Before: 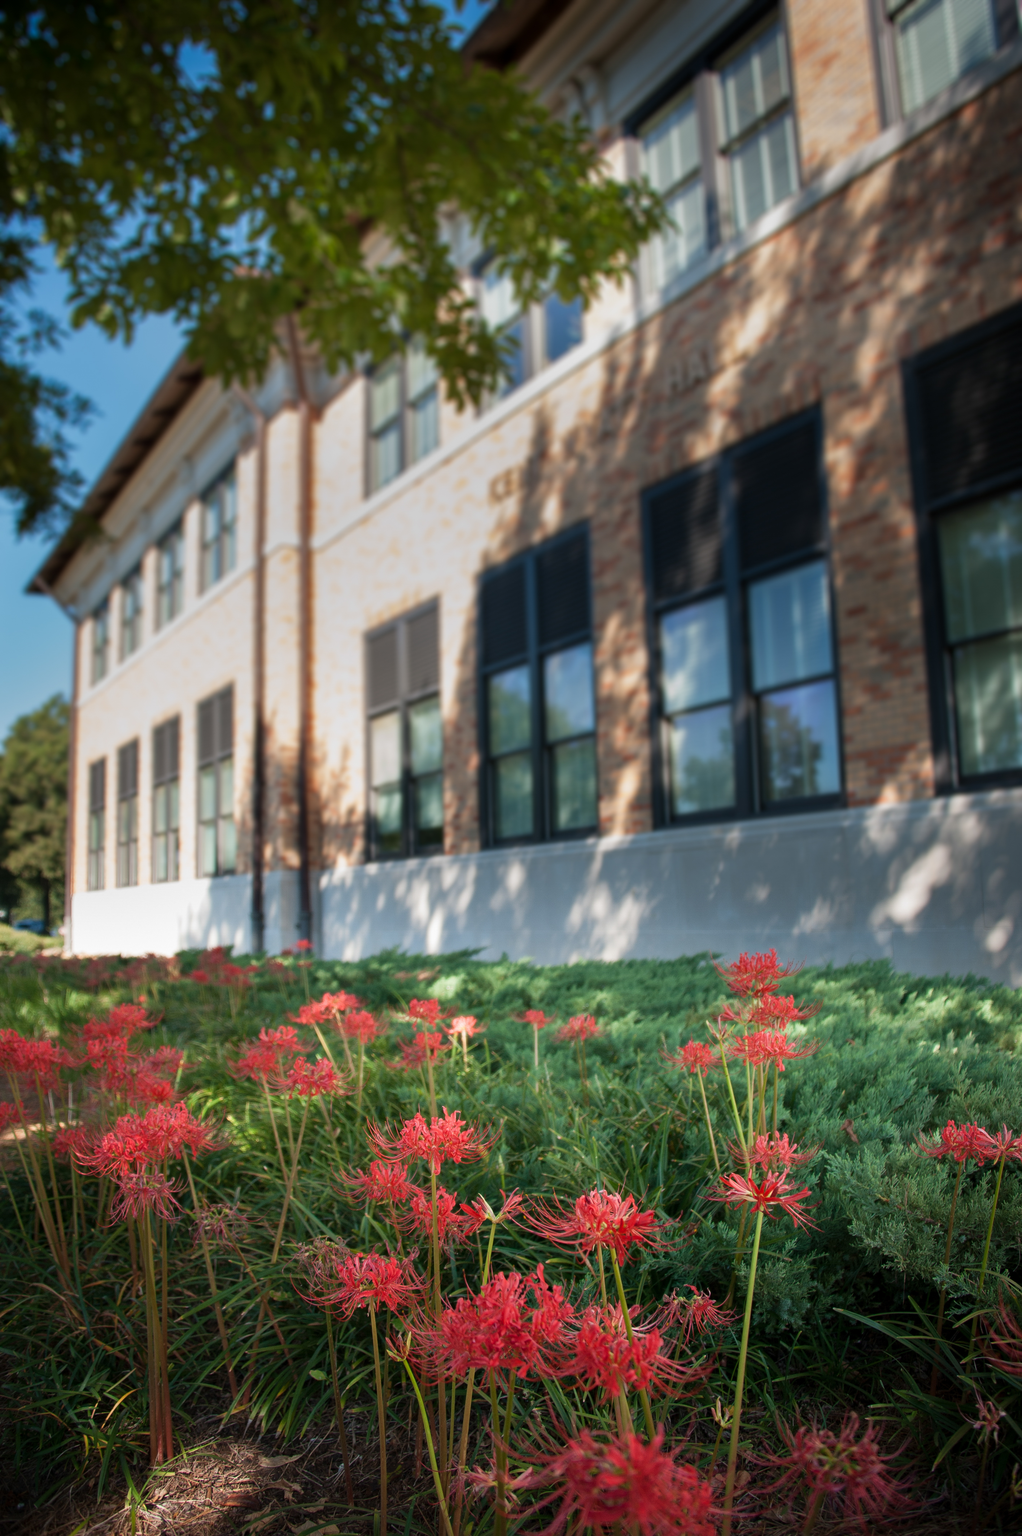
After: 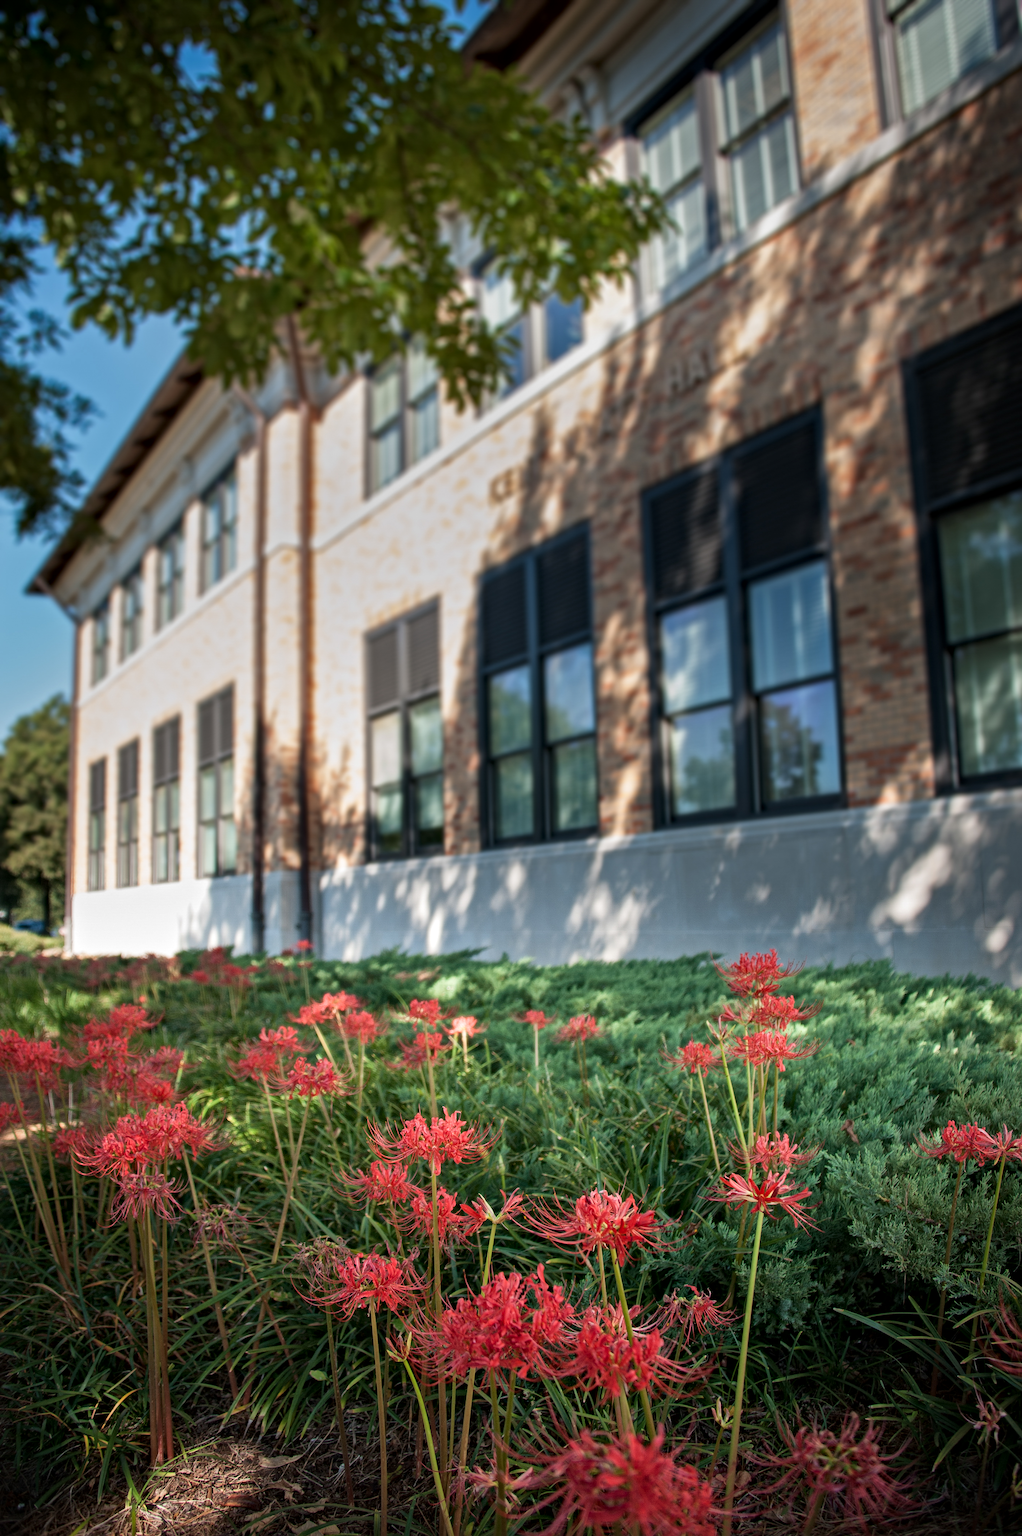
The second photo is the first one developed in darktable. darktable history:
local contrast: mode bilateral grid, contrast 19, coarseness 20, detail 150%, midtone range 0.2
